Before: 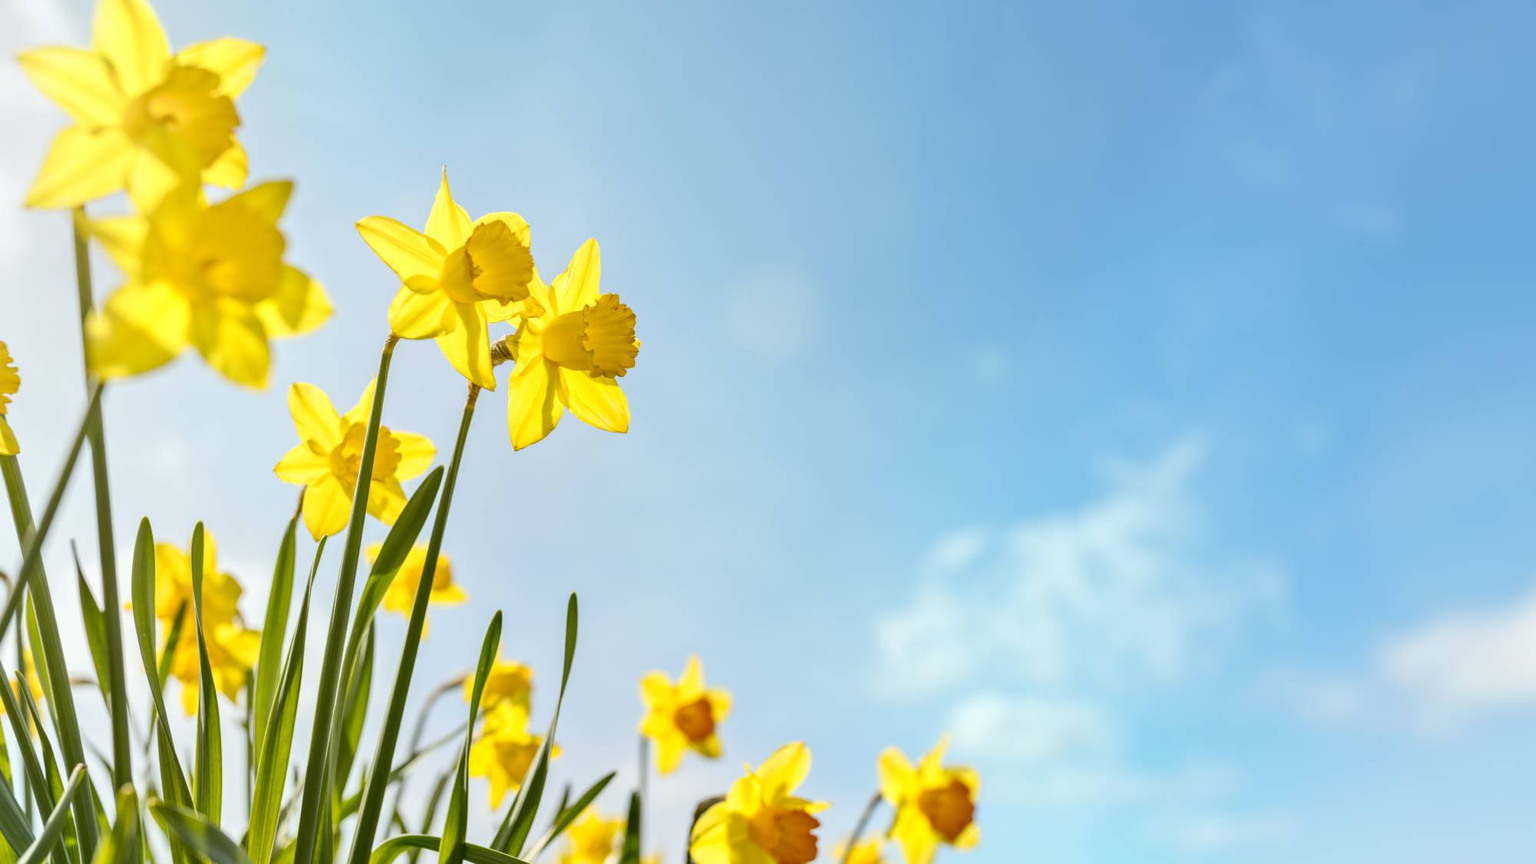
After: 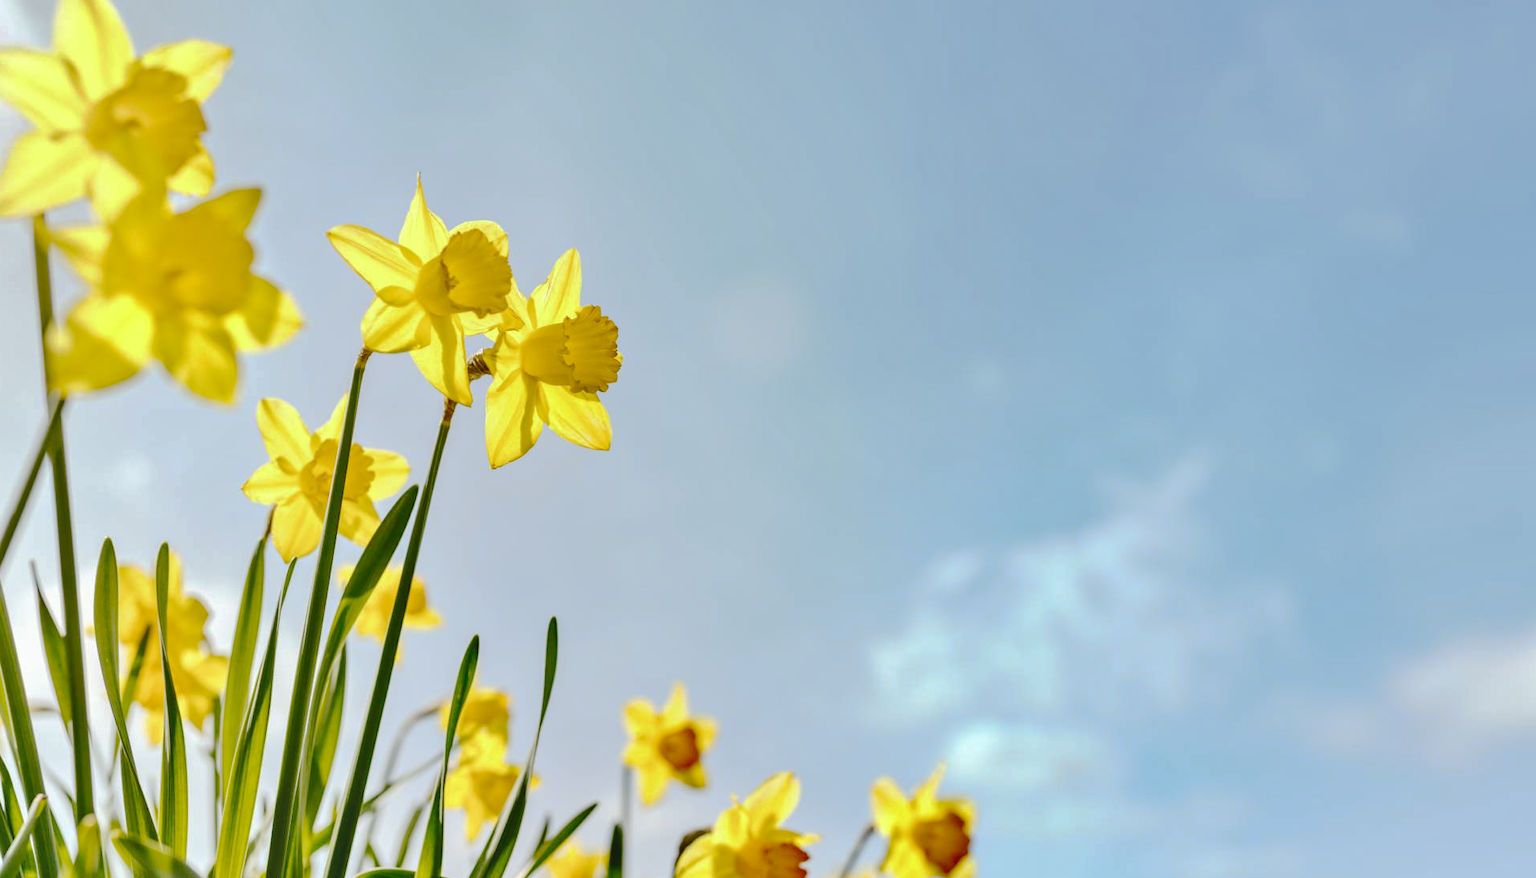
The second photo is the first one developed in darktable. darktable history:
exposure: exposure 0.014 EV, compensate exposure bias true, compensate highlight preservation false
tone curve: curves: ch0 [(0, 0) (0.003, 0.089) (0.011, 0.089) (0.025, 0.088) (0.044, 0.089) (0.069, 0.094) (0.1, 0.108) (0.136, 0.119) (0.177, 0.147) (0.224, 0.204) (0.277, 0.28) (0.335, 0.389) (0.399, 0.486) (0.468, 0.588) (0.543, 0.647) (0.623, 0.705) (0.709, 0.759) (0.801, 0.815) (0.898, 0.873) (1, 1)], preserve colors none
shadows and highlights: white point adjustment 1.03, soften with gaussian
tone equalizer: on, module defaults
crop and rotate: left 2.704%, right 1.14%, bottom 2.161%
